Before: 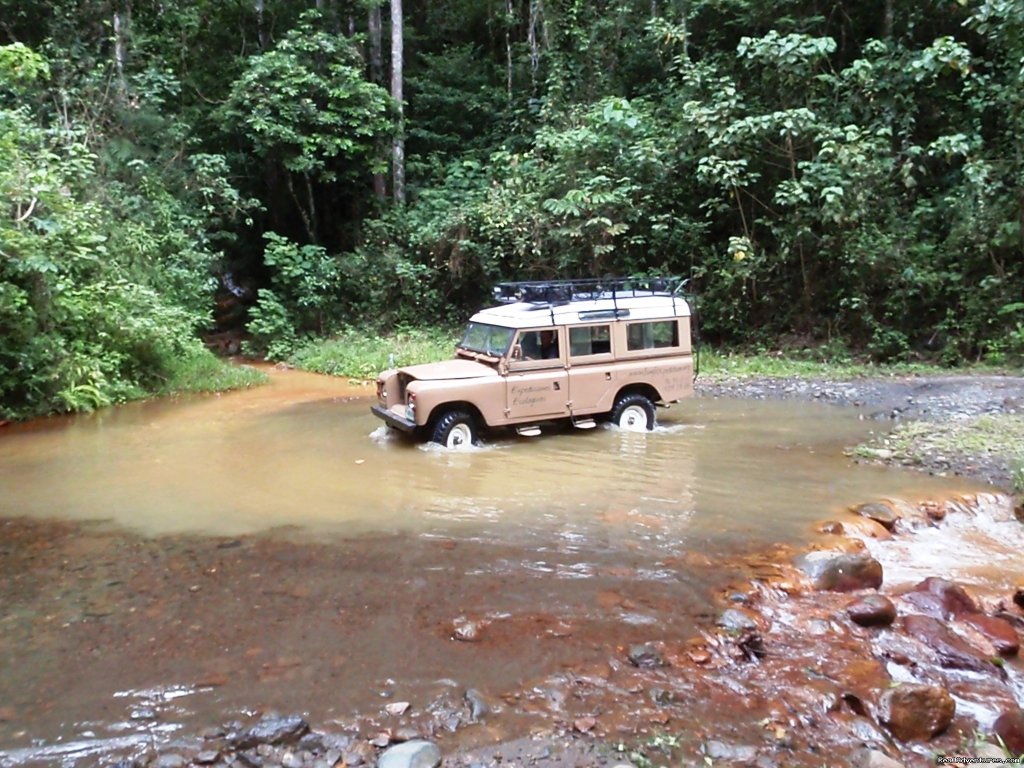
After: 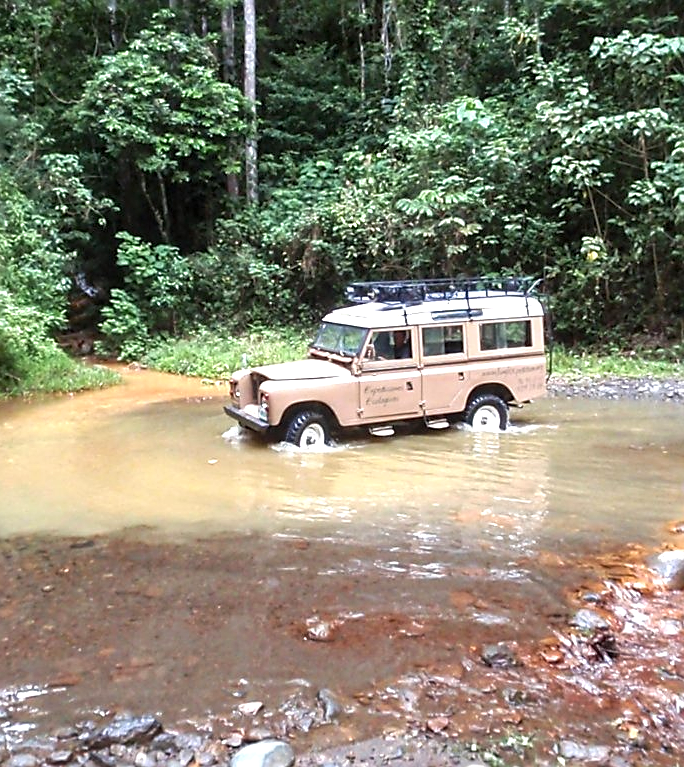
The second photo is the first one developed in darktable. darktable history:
sharpen: on, module defaults
local contrast: on, module defaults
crop and rotate: left 14.444%, right 18.689%
exposure: exposure 0.459 EV, compensate highlight preservation false
